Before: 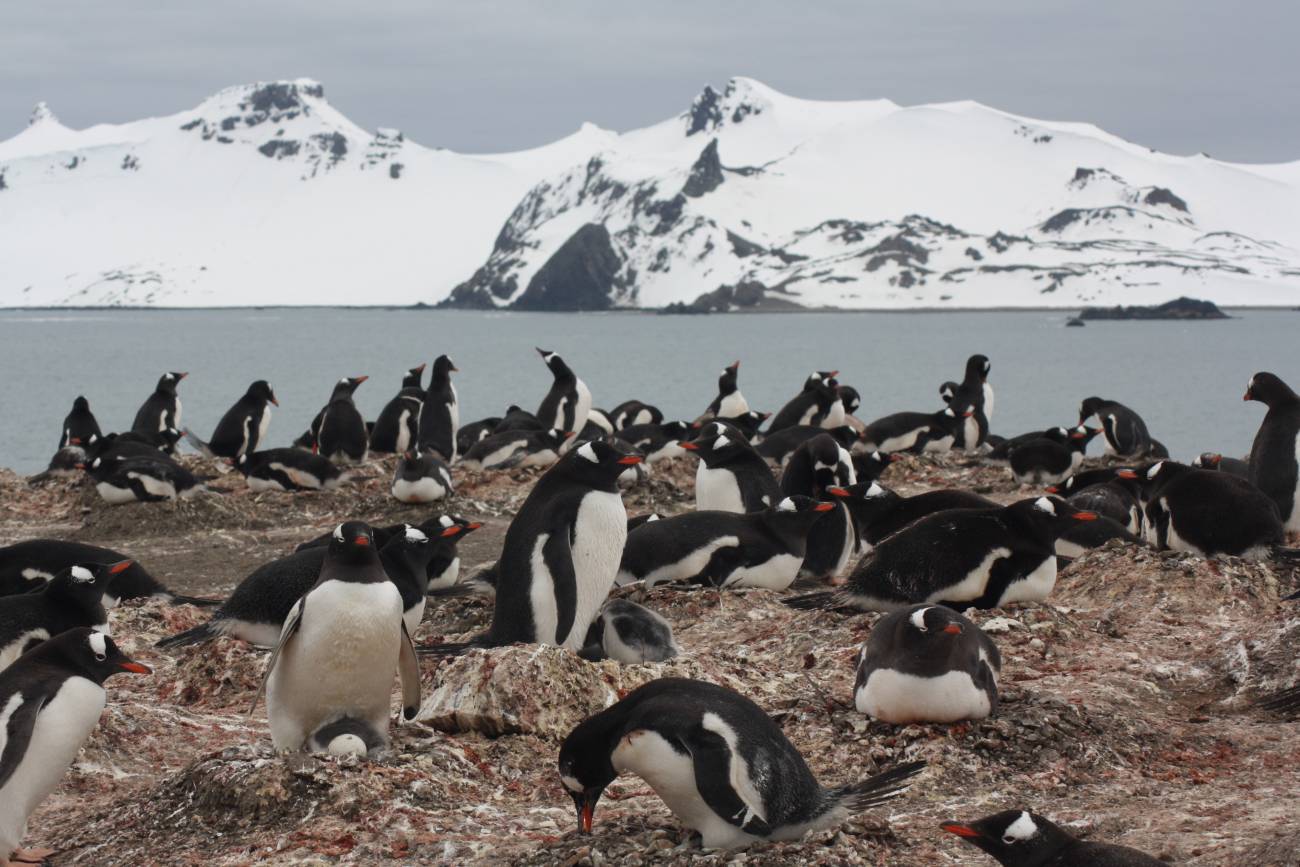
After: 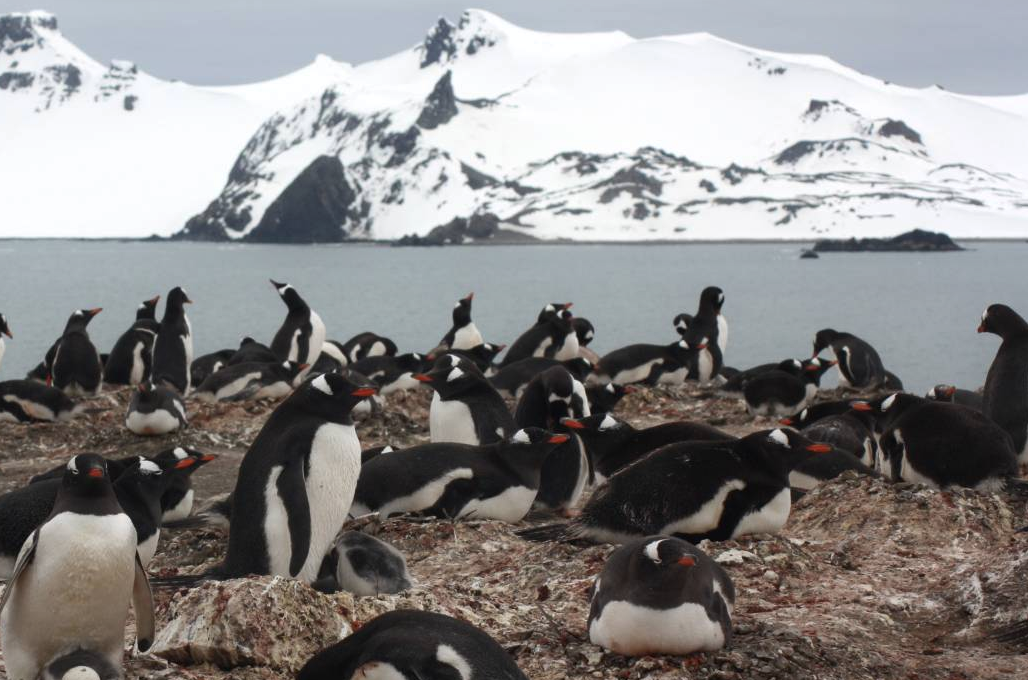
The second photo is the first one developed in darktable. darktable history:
tone equalizer: -8 EV -0.001 EV, -7 EV 0.002 EV, -6 EV -0.005 EV, -5 EV -0.015 EV, -4 EV -0.085 EV, -3 EV -0.226 EV, -2 EV -0.284 EV, -1 EV 0.093 EV, +0 EV 0.322 EV
crop and rotate: left 20.467%, top 8.039%, right 0.449%, bottom 13.469%
